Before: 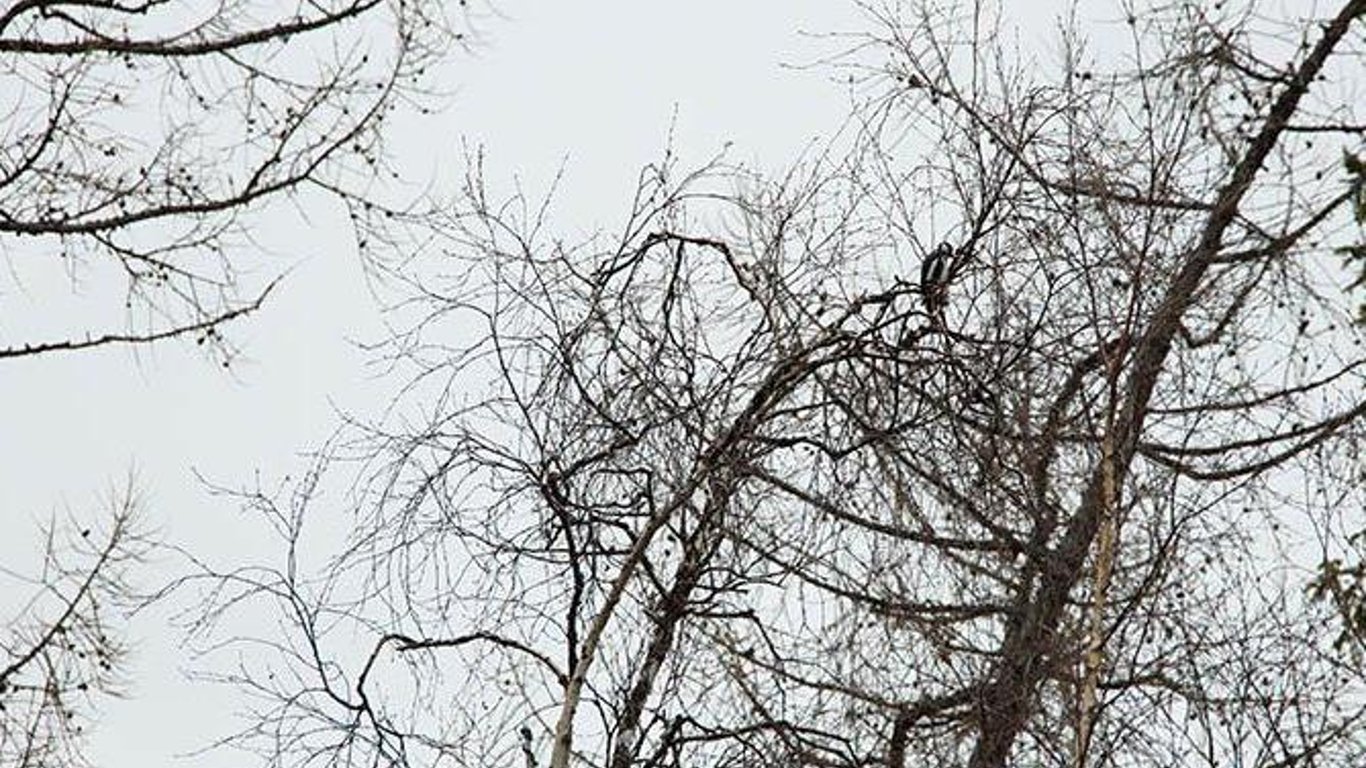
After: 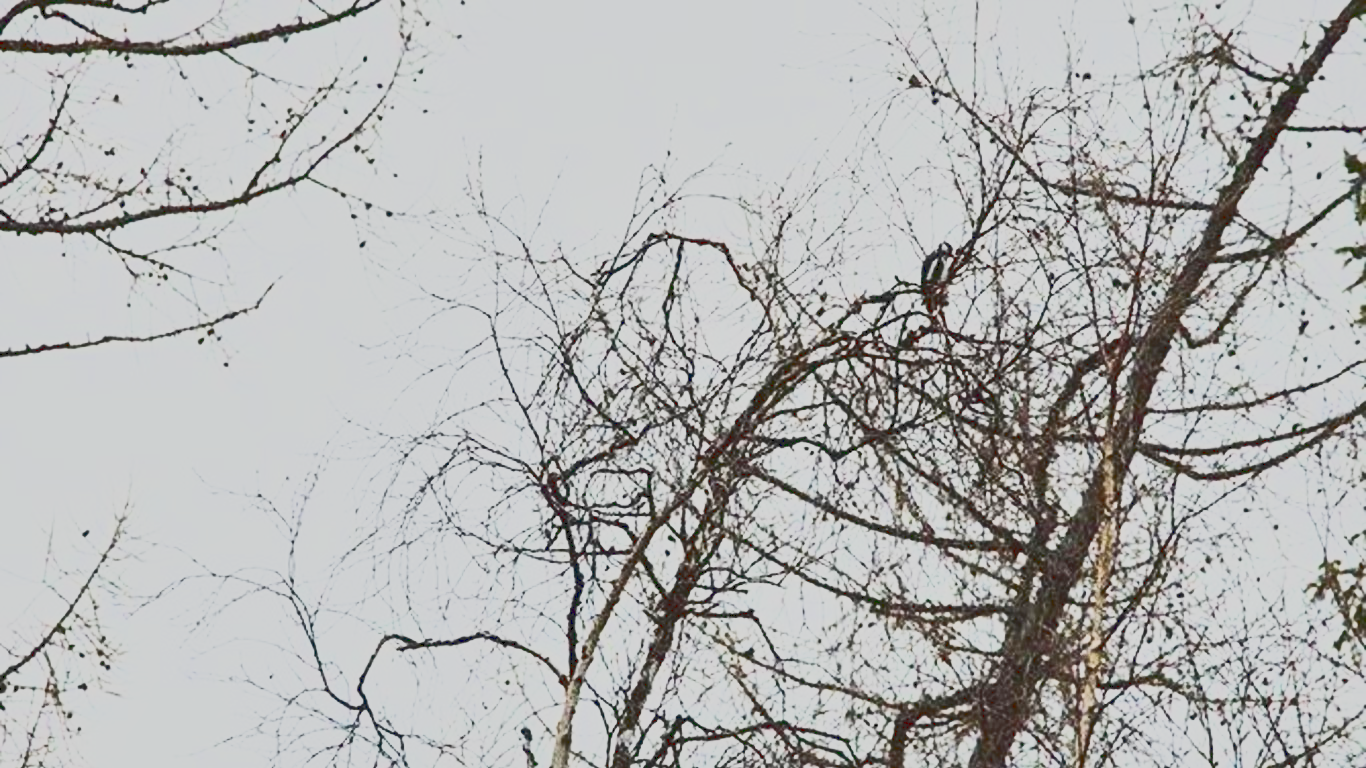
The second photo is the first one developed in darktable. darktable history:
local contrast: mode bilateral grid, contrast 20, coarseness 50, detail 130%, midtone range 0.2
base curve: curves: ch0 [(0, 0) (0.204, 0.334) (0.55, 0.733) (1, 1)], preserve colors none
tone curve: curves: ch0 [(0, 0.148) (0.191, 0.225) (0.39, 0.373) (0.669, 0.716) (0.847, 0.818) (1, 0.839)]
